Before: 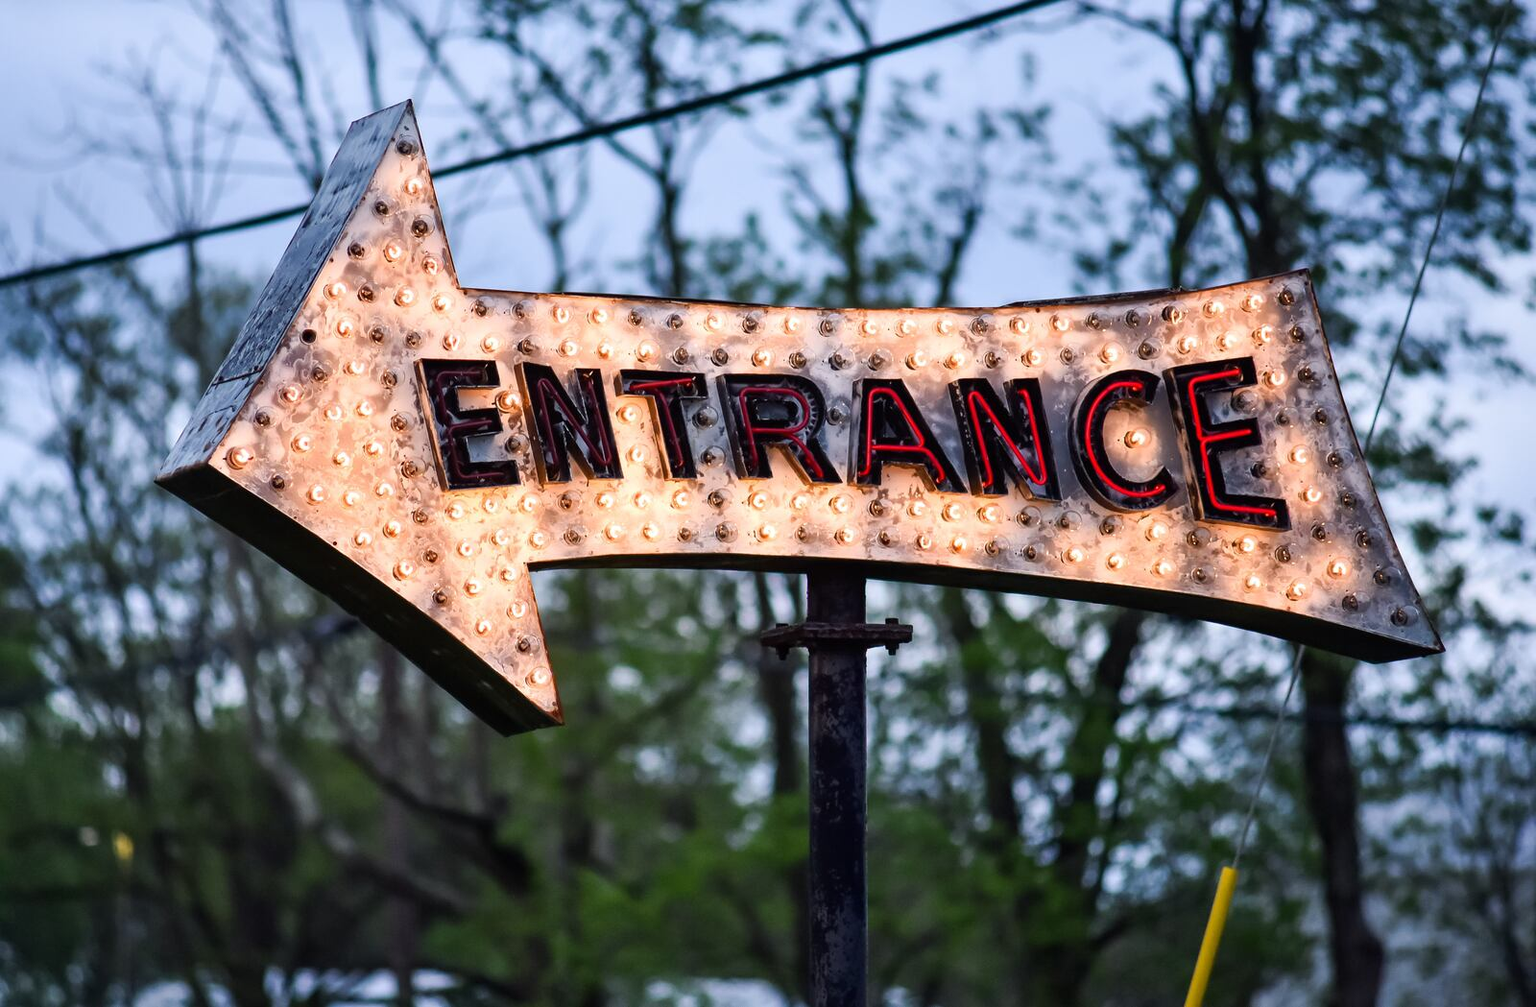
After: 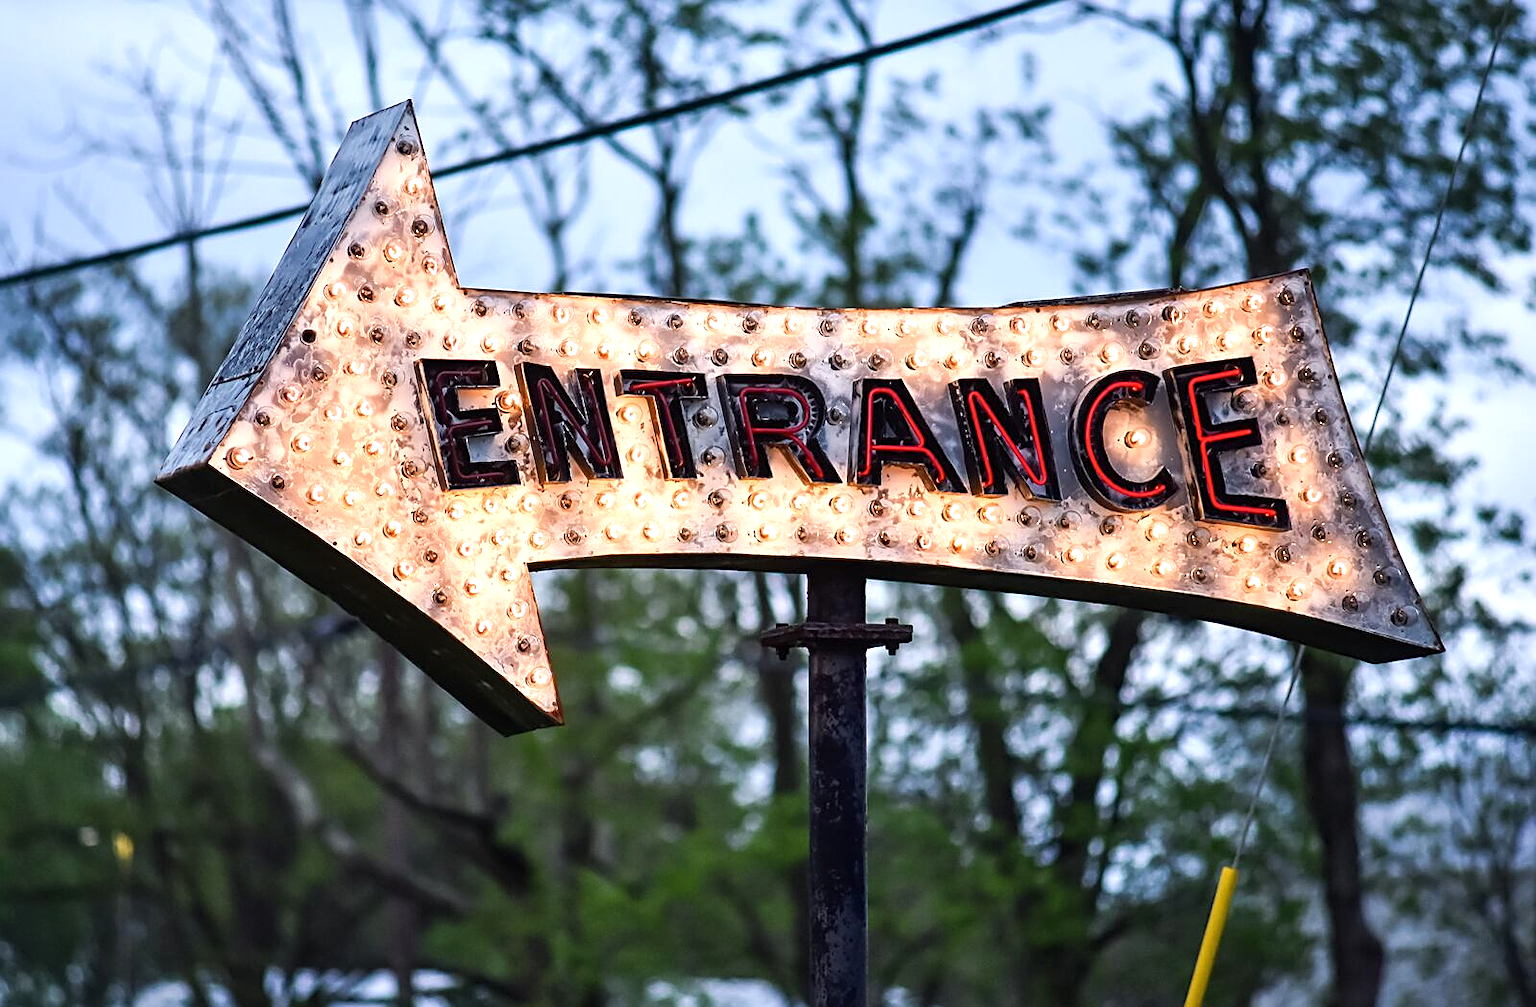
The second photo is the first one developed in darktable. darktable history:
sharpen: on, module defaults
tone equalizer: edges refinement/feathering 500, mask exposure compensation -1.57 EV, preserve details no
exposure: black level correction 0, exposure 0.392 EV, compensate highlight preservation false
color correction: highlights b* -0.027, saturation 0.995
